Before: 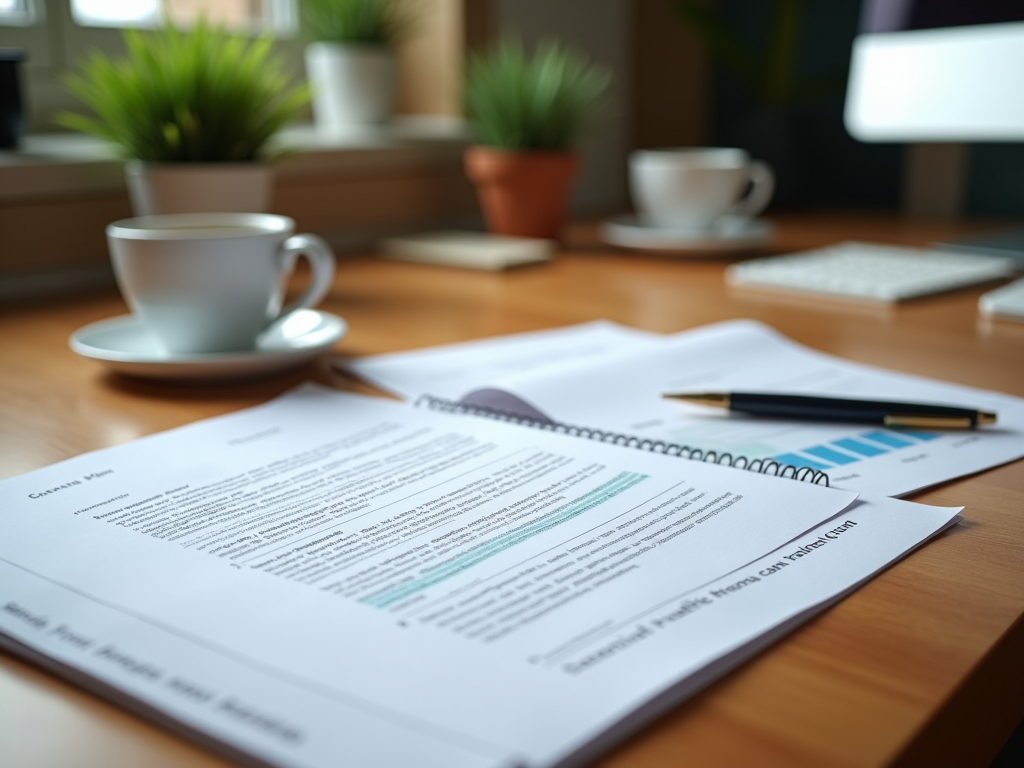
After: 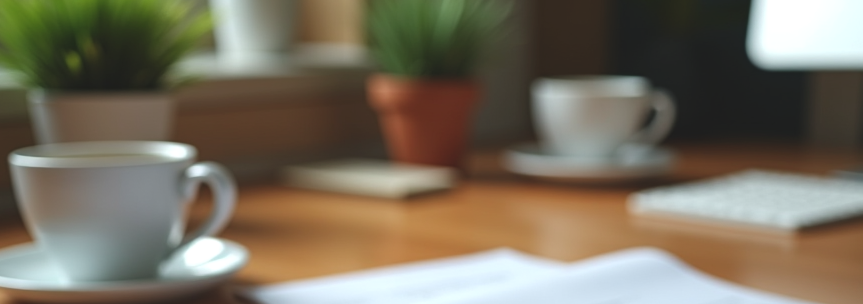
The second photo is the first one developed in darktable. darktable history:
crop and rotate: left 9.644%, top 9.431%, right 5.988%, bottom 50.977%
exposure: black level correction -0.009, exposure 0.069 EV, compensate highlight preservation false
